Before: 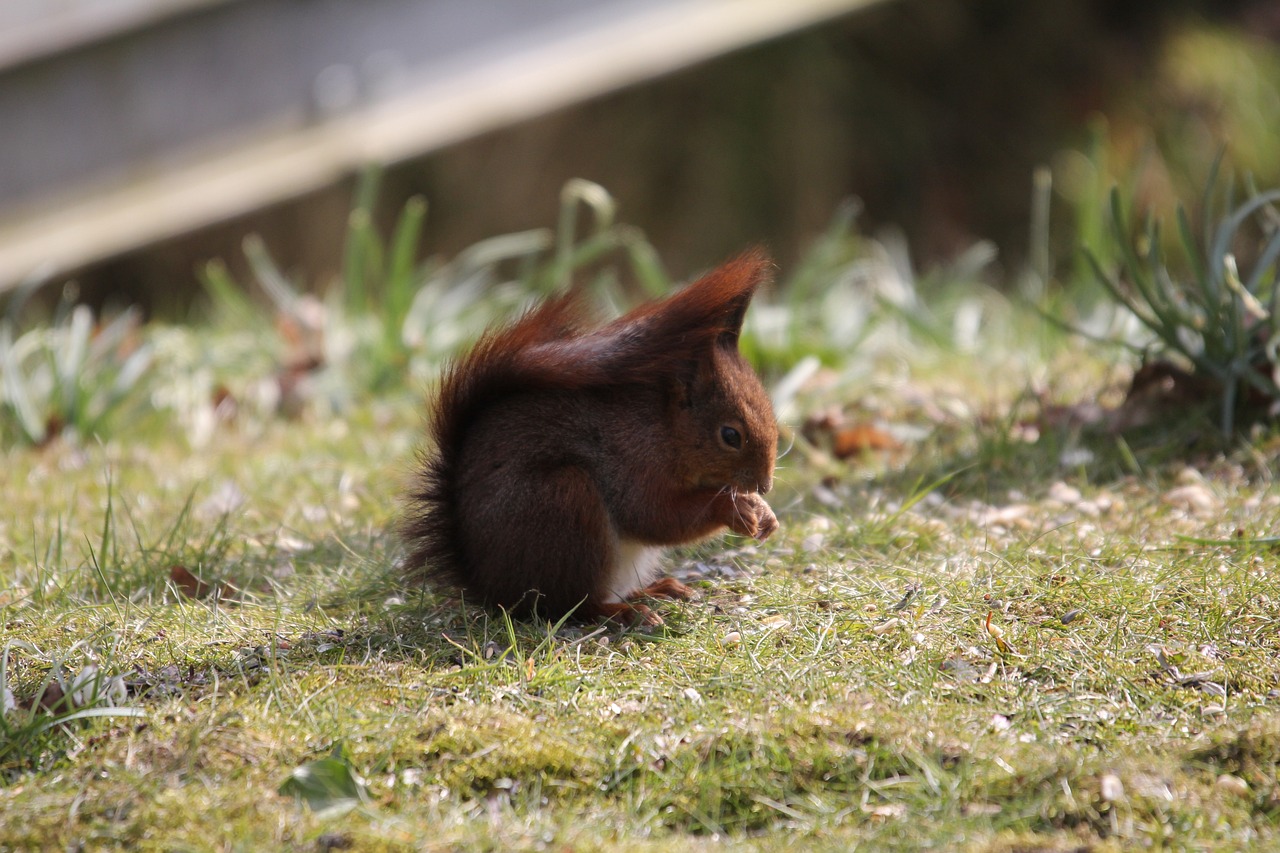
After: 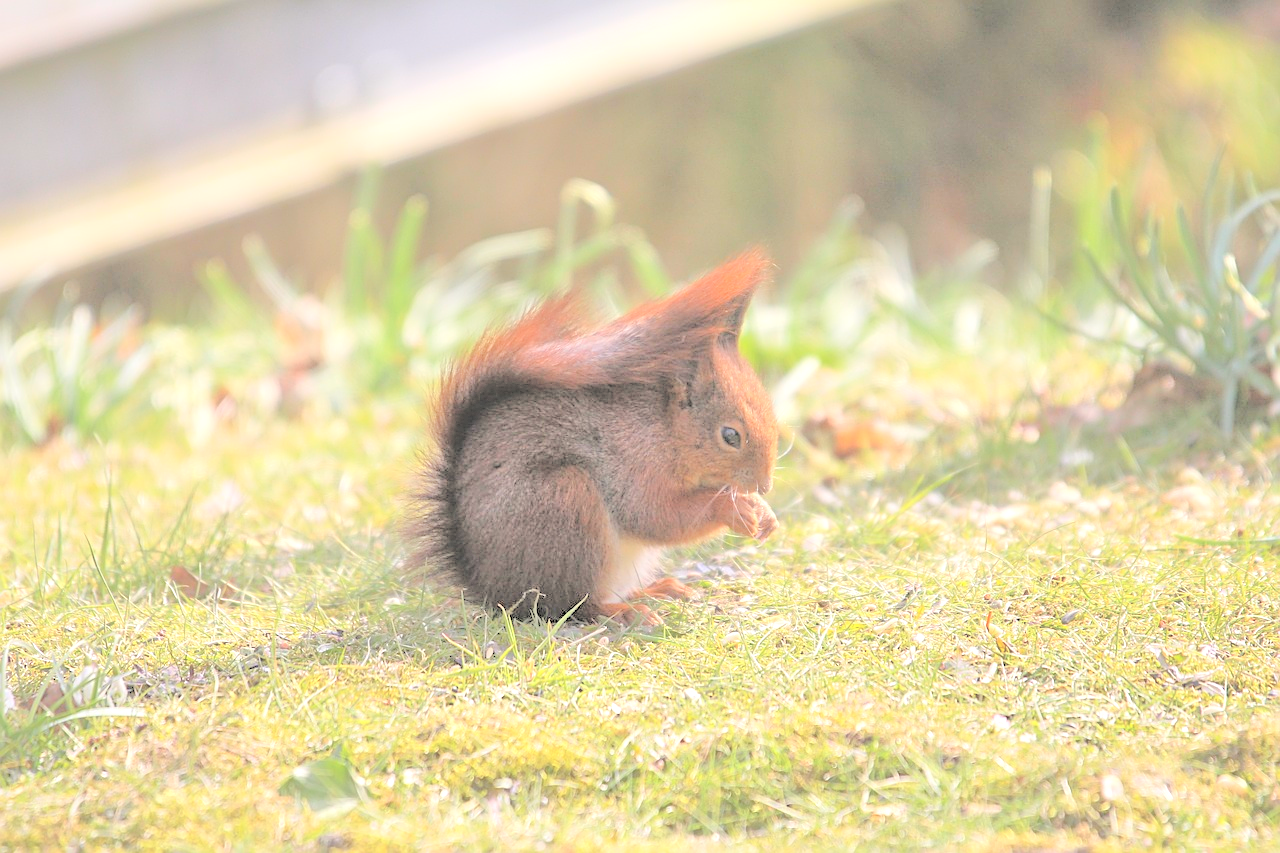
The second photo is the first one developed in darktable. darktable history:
exposure: black level correction 0, exposure 0.499 EV, compensate exposure bias true, compensate highlight preservation false
contrast brightness saturation: brightness 0.985
sharpen: on, module defaults
color correction: highlights b* 2.92
base curve: curves: ch0 [(0, 0) (0.303, 0.277) (1, 1)], preserve colors none
tone equalizer: -7 EV 0.145 EV, -6 EV 0.593 EV, -5 EV 1.14 EV, -4 EV 1.37 EV, -3 EV 1.14 EV, -2 EV 0.6 EV, -1 EV 0.154 EV
